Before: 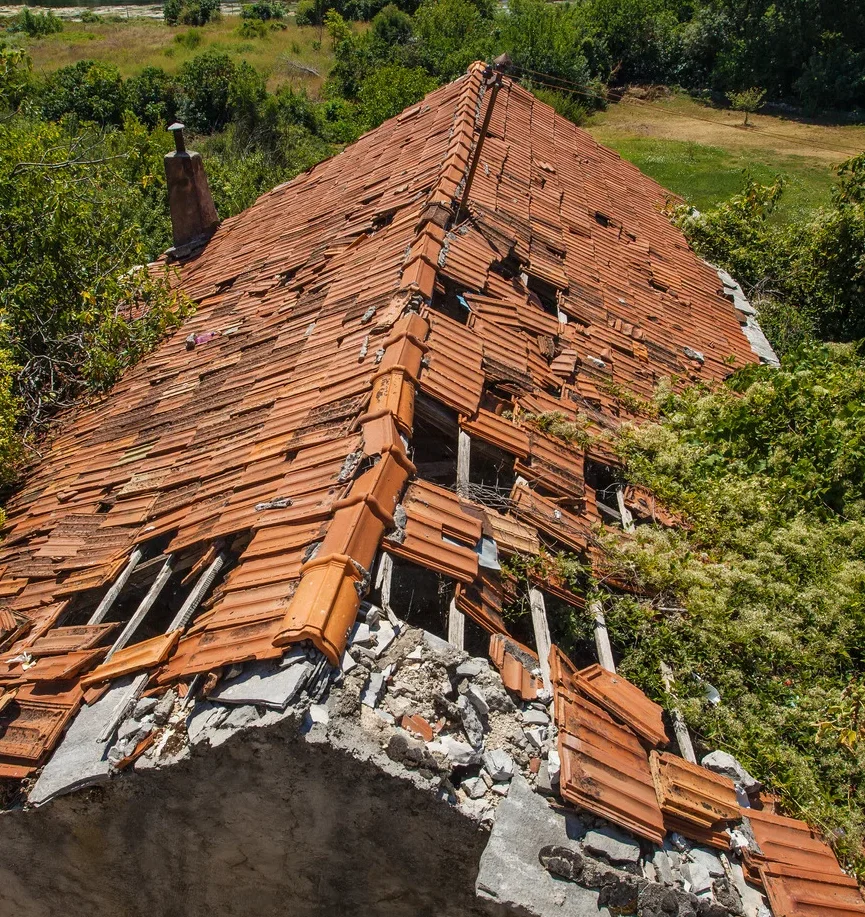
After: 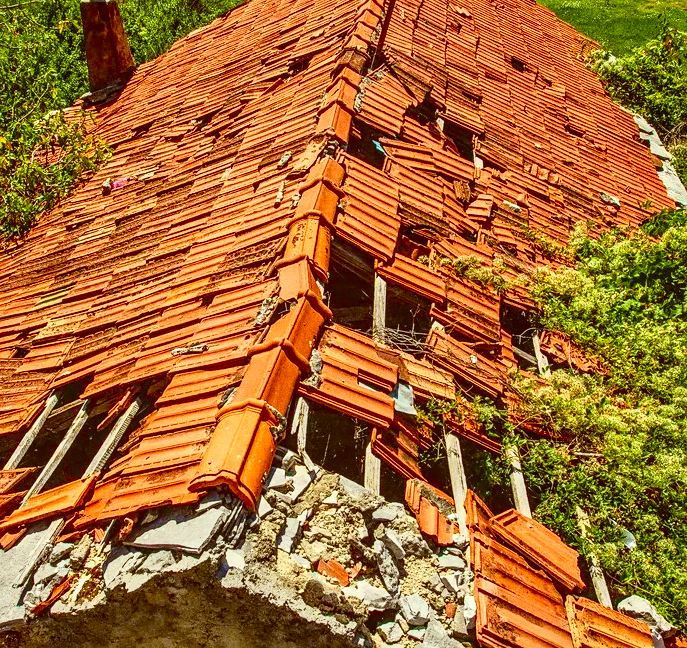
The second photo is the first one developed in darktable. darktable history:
tone curve: curves: ch0 [(0, 0.023) (0.137, 0.069) (0.249, 0.163) (0.487, 0.491) (0.778, 0.858) (0.896, 0.94) (1, 0.988)]; ch1 [(0, 0) (0.396, 0.369) (0.483, 0.459) (0.498, 0.5) (0.515, 0.517) (0.562, 0.6) (0.611, 0.667) (0.692, 0.744) (0.798, 0.863) (1, 1)]; ch2 [(0, 0) (0.426, 0.398) (0.483, 0.481) (0.503, 0.503) (0.526, 0.527) (0.549, 0.59) (0.62, 0.666) (0.705, 0.755) (0.985, 0.966)], color space Lab, independent channels
crop: left 9.712%, top 16.928%, right 10.845%, bottom 12.332%
sharpen: amount 0.2
local contrast: on, module defaults
color correction: highlights a* -5.3, highlights b* 9.8, shadows a* 9.8, shadows b* 24.26
grain: coarseness 0.09 ISO
color balance rgb: perceptual saturation grading › global saturation 20%, perceptual saturation grading › highlights -25%, perceptual saturation grading › shadows 25%
tone equalizer: -8 EV 1 EV, -7 EV 1 EV, -6 EV 1 EV, -5 EV 1 EV, -4 EV 1 EV, -3 EV 0.75 EV, -2 EV 0.5 EV, -1 EV 0.25 EV
